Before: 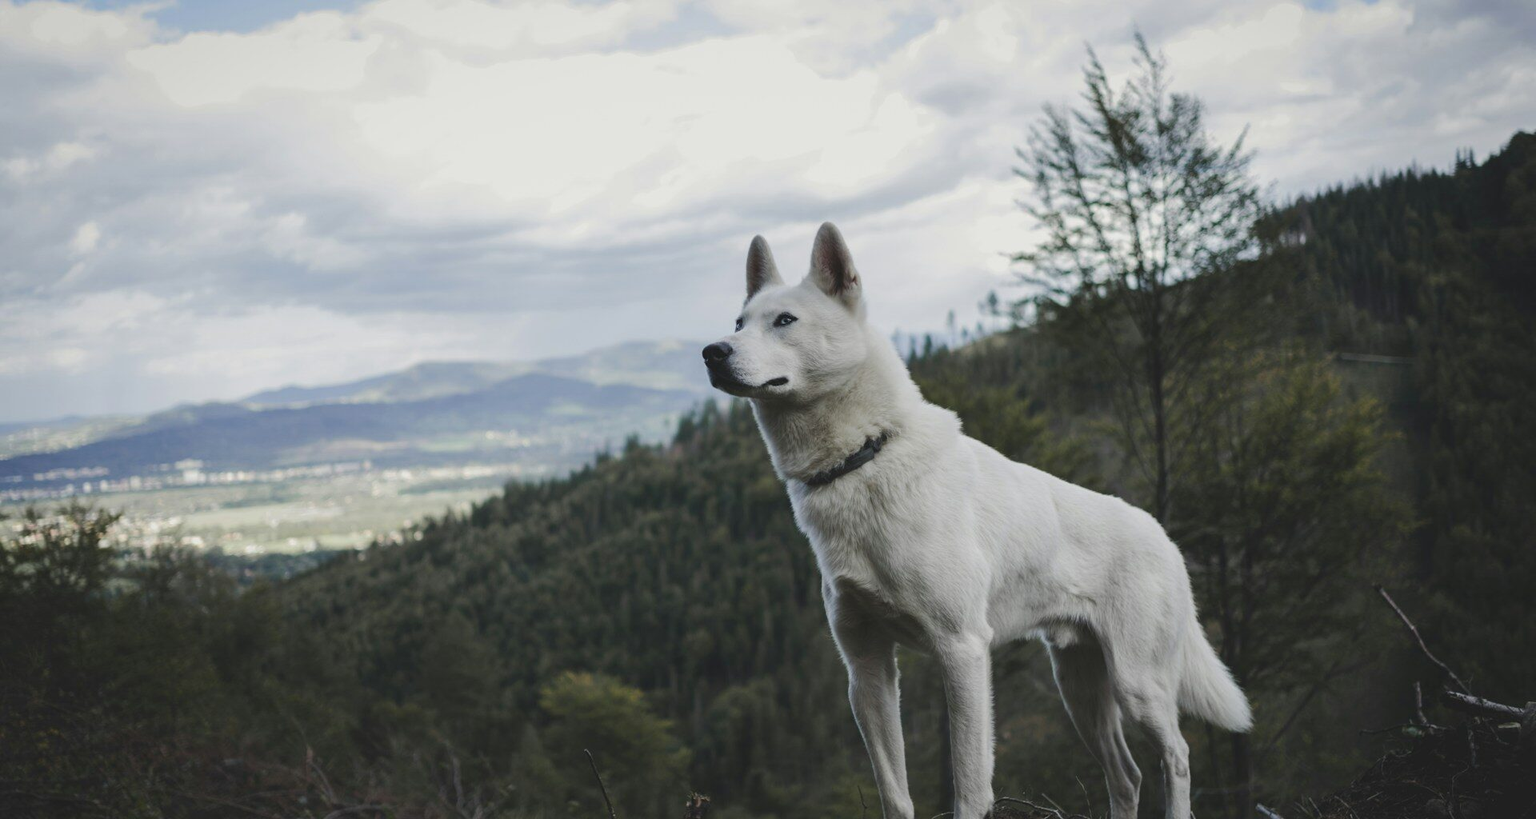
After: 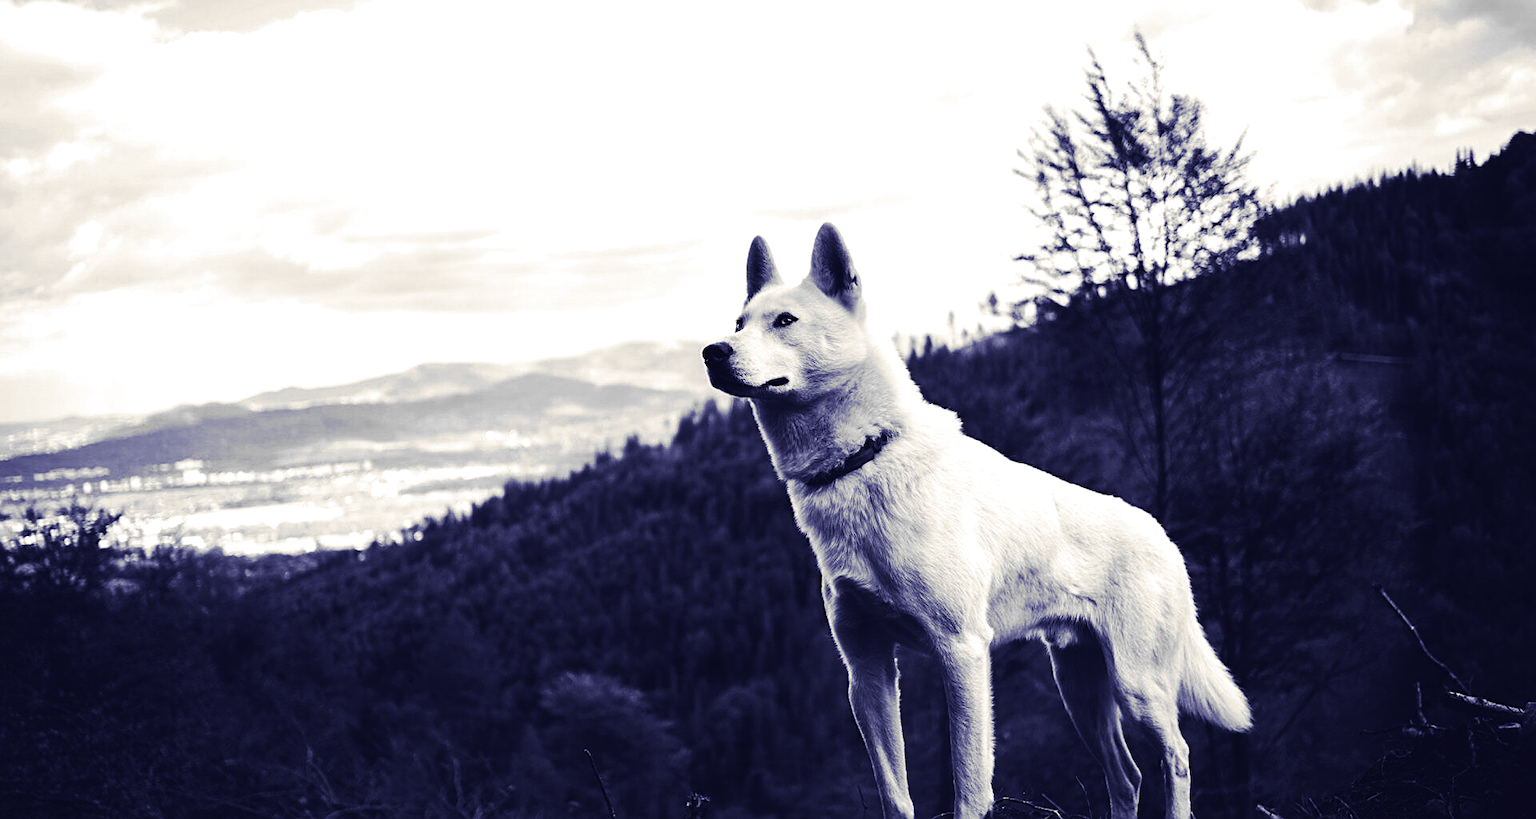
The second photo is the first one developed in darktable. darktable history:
sharpen: on, module defaults
monochrome: on, module defaults
split-toning: shadows › hue 242.67°, shadows › saturation 0.733, highlights › hue 45.33°, highlights › saturation 0.667, balance -53.304, compress 21.15%
tone equalizer: -8 EV -1.08 EV, -7 EV -1.01 EV, -6 EV -0.867 EV, -5 EV -0.578 EV, -3 EV 0.578 EV, -2 EV 0.867 EV, -1 EV 1.01 EV, +0 EV 1.08 EV, edges refinement/feathering 500, mask exposure compensation -1.57 EV, preserve details no
